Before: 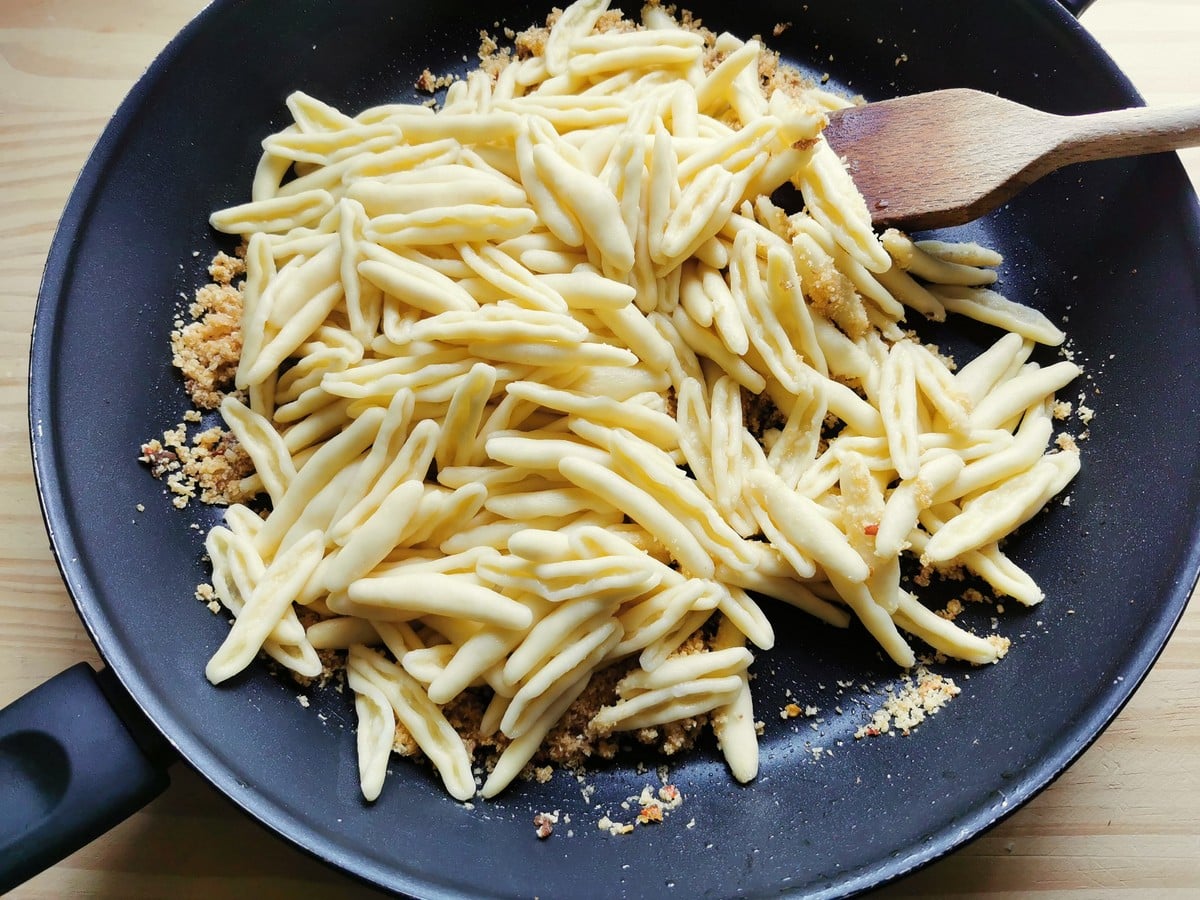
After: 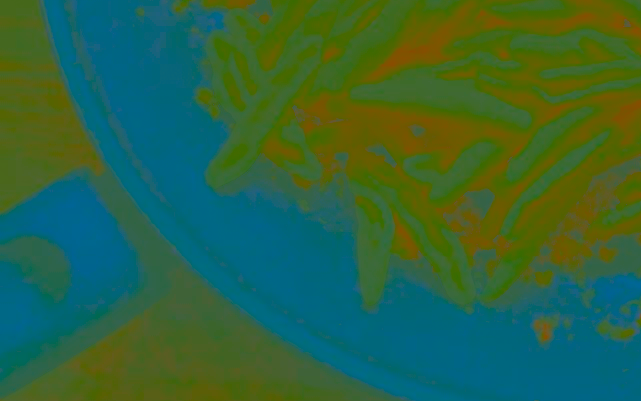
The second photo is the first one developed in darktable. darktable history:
local contrast: on, module defaults
contrast brightness saturation: contrast -0.978, brightness -0.175, saturation 0.735
color correction: highlights a* 2.24, highlights b* 34.45, shadows a* -36.27, shadows b* -5.57
crop and rotate: top 55.169%, right 46.564%, bottom 0.168%
